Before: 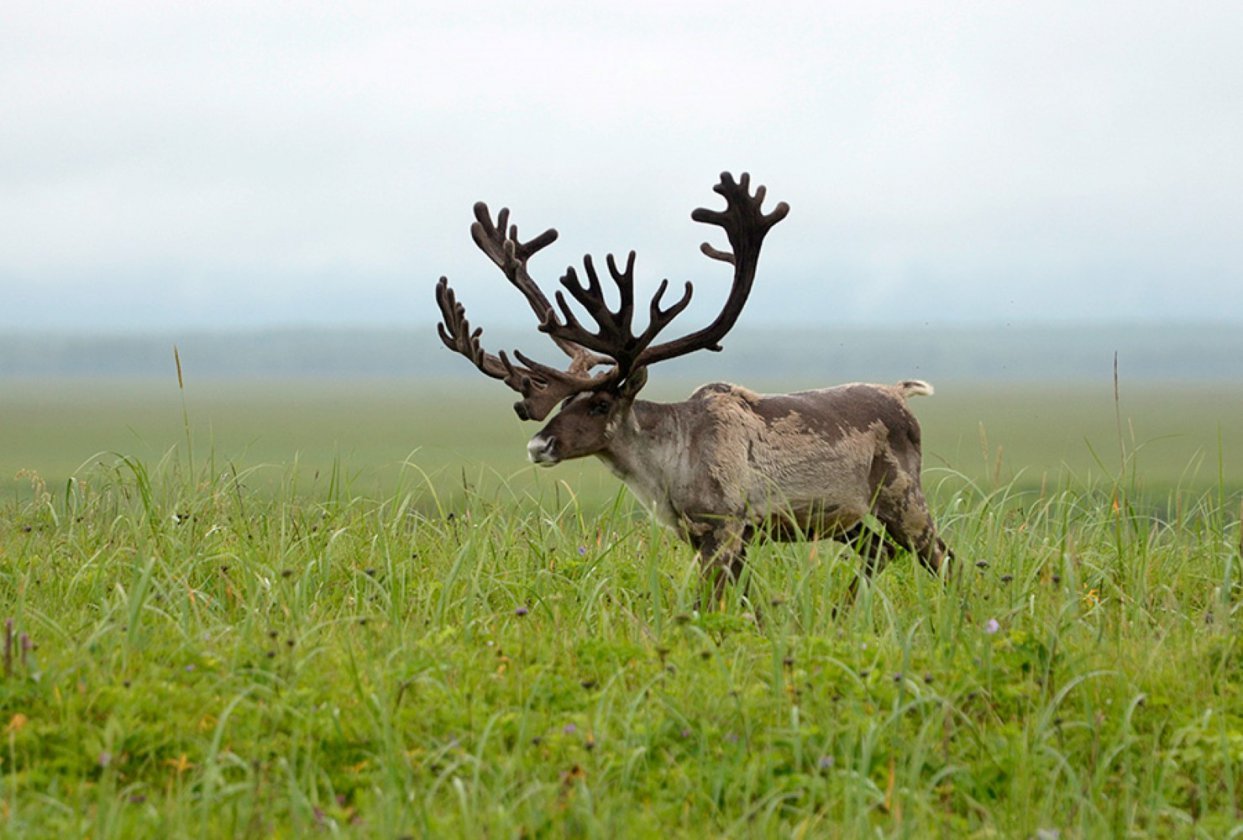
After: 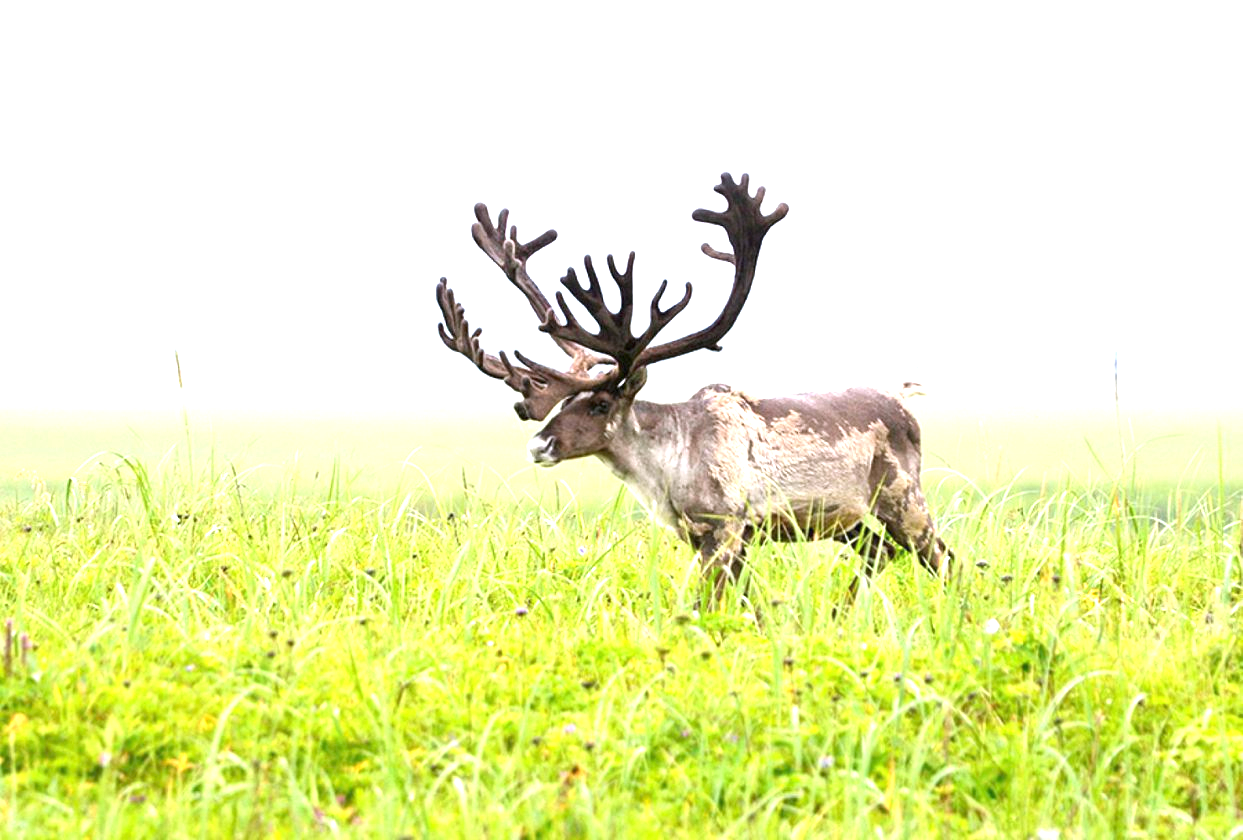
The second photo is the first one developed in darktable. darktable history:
white balance: red 1.004, blue 1.096
exposure: black level correction 0, exposure 1.9 EV, compensate highlight preservation false
